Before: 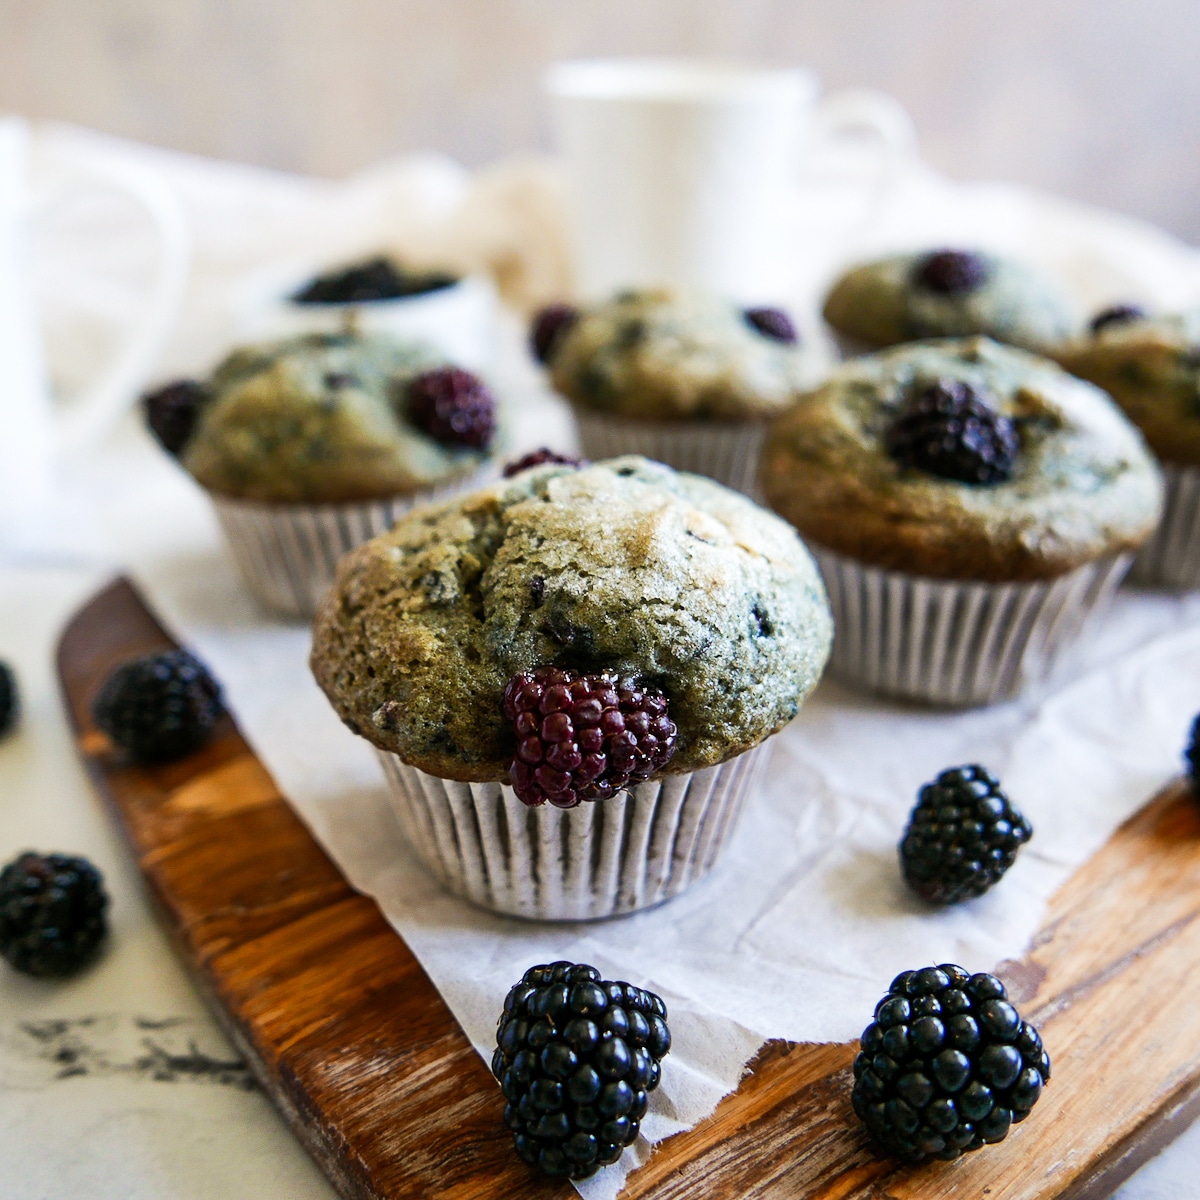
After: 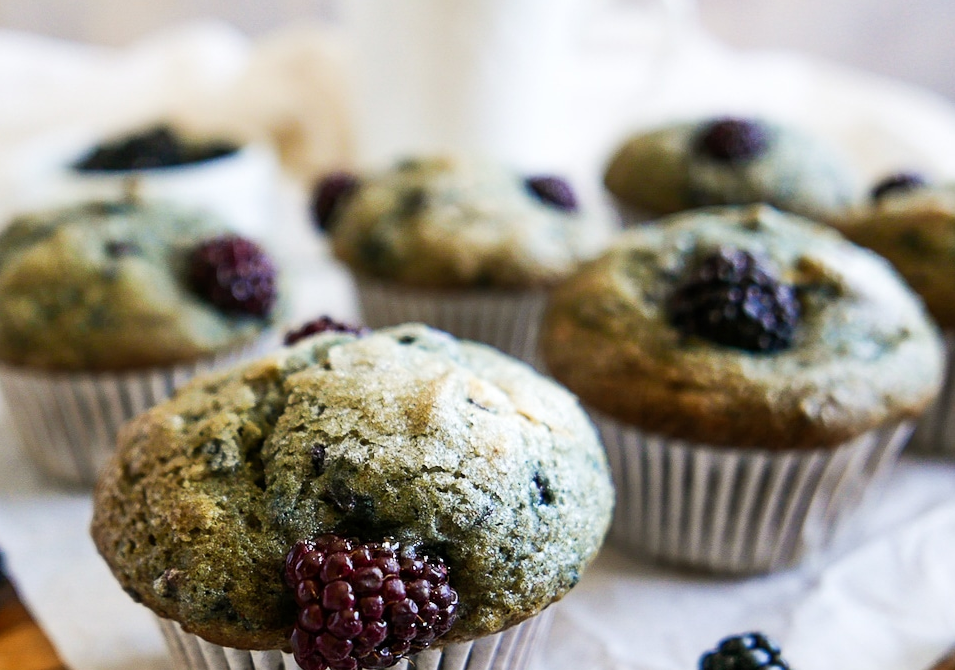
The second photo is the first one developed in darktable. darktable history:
crop: left 18.312%, top 11.068%, right 2.074%, bottom 33.091%
